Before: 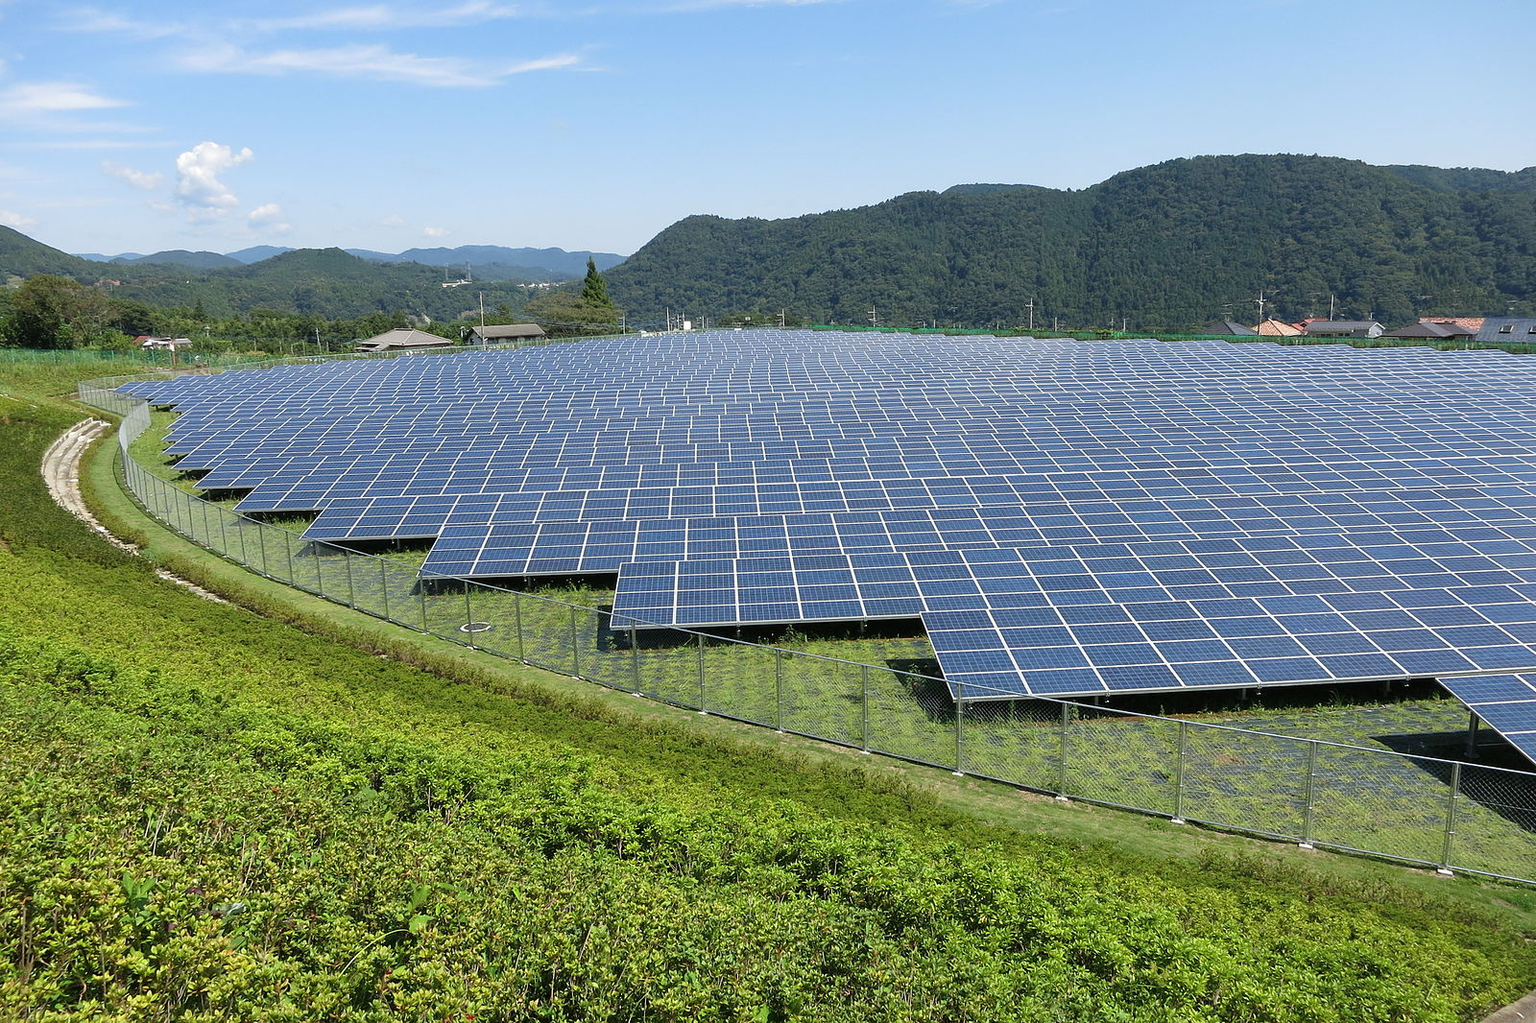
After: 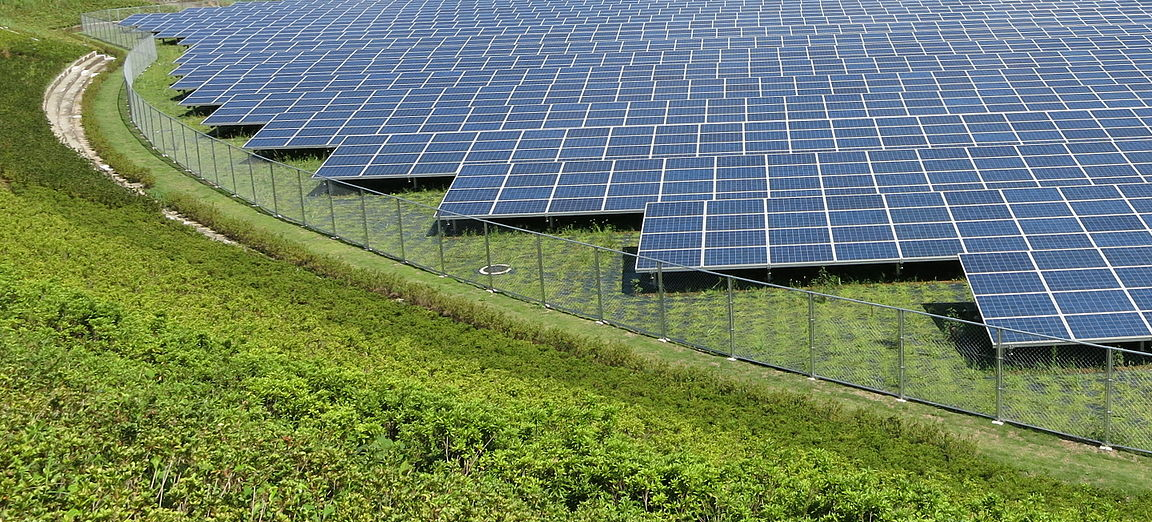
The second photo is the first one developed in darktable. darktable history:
crop: top 36.112%, right 27.946%, bottom 14.894%
